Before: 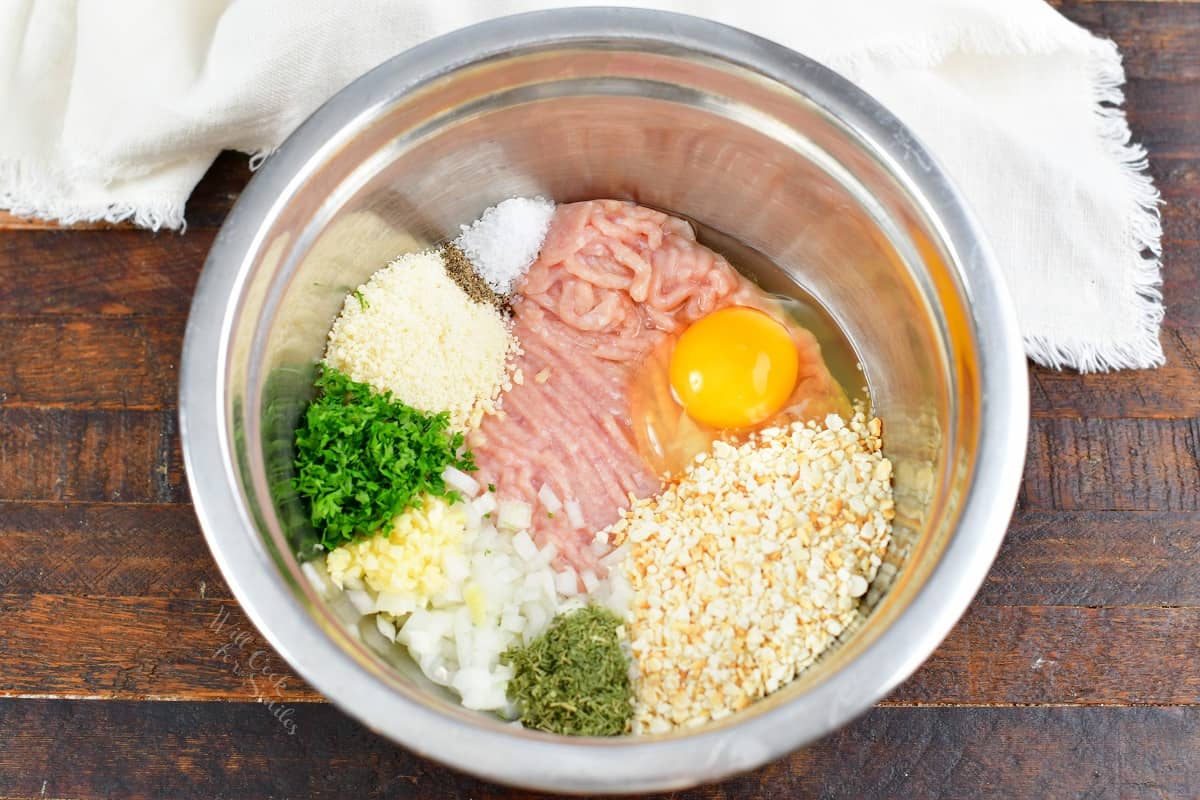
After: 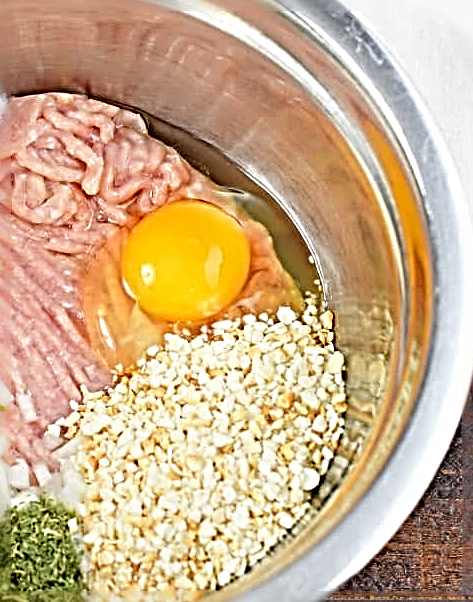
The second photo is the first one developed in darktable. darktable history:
crop: left 45.721%, top 13.393%, right 14.118%, bottom 10.01%
sharpen: radius 4.001, amount 2
